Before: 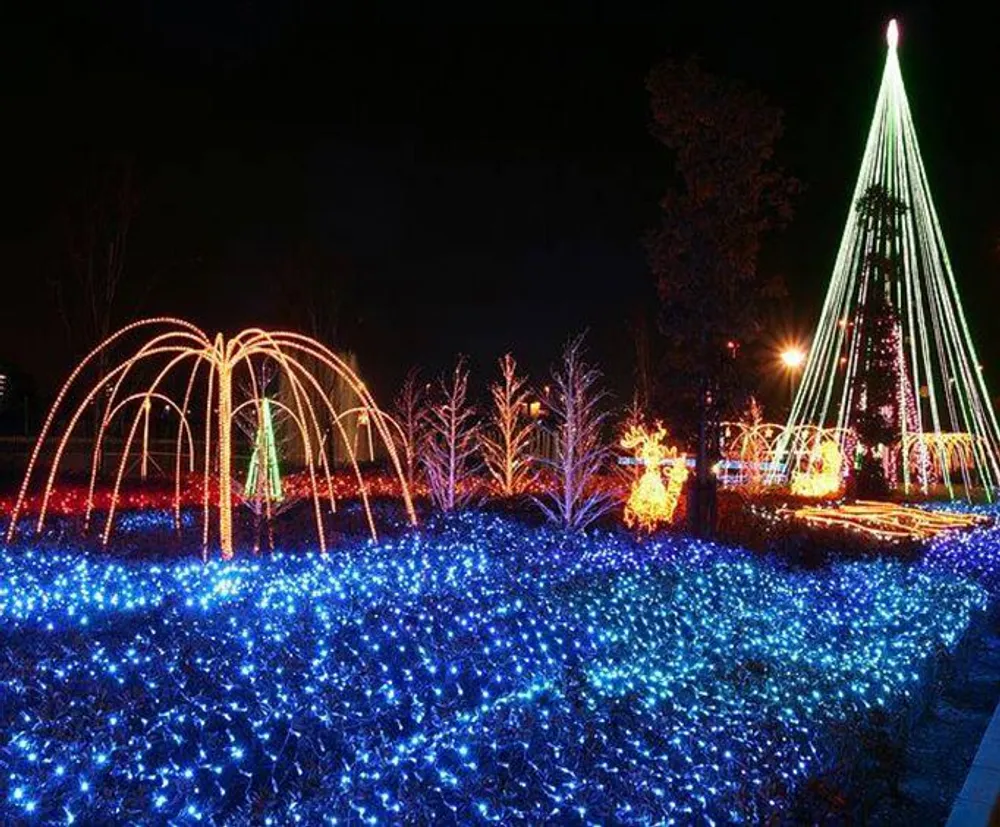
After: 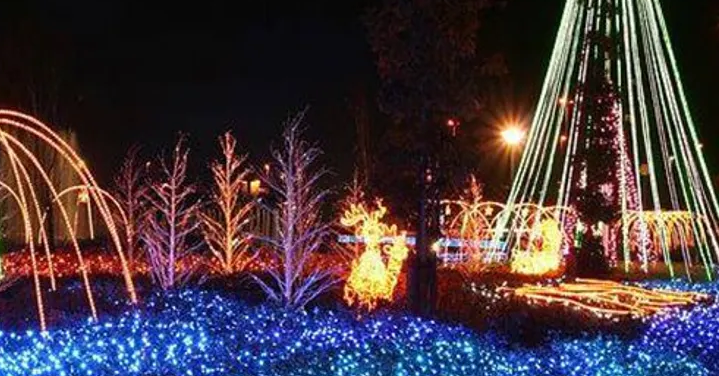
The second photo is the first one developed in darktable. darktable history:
crop and rotate: left 28.093%, top 26.935%, bottom 27.573%
